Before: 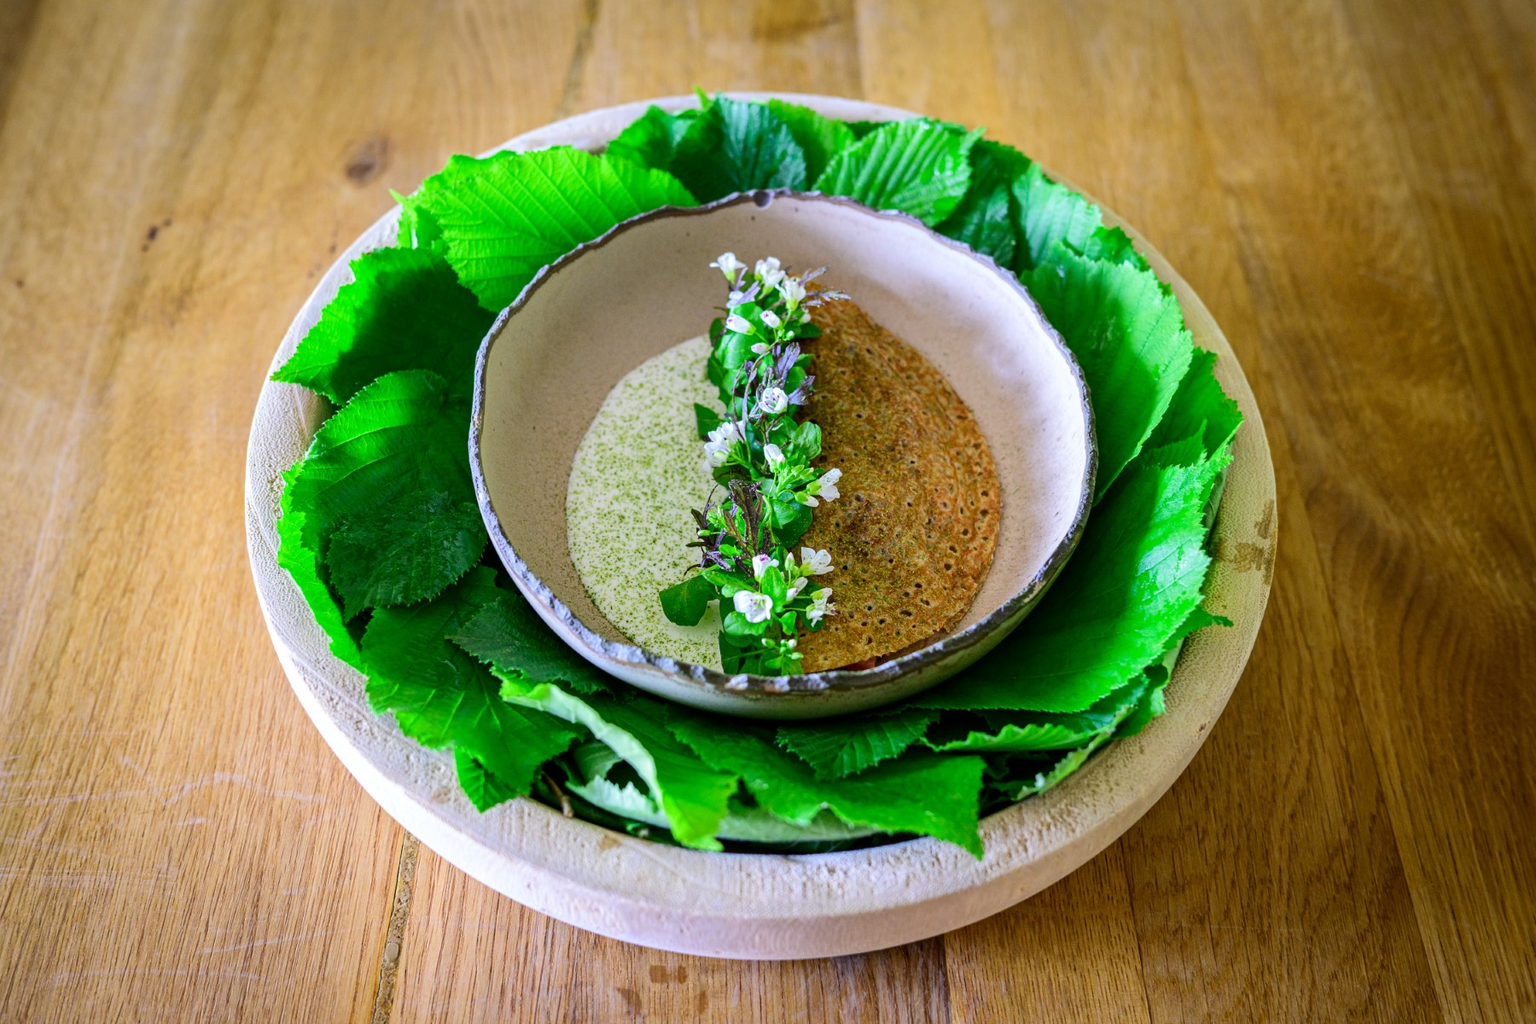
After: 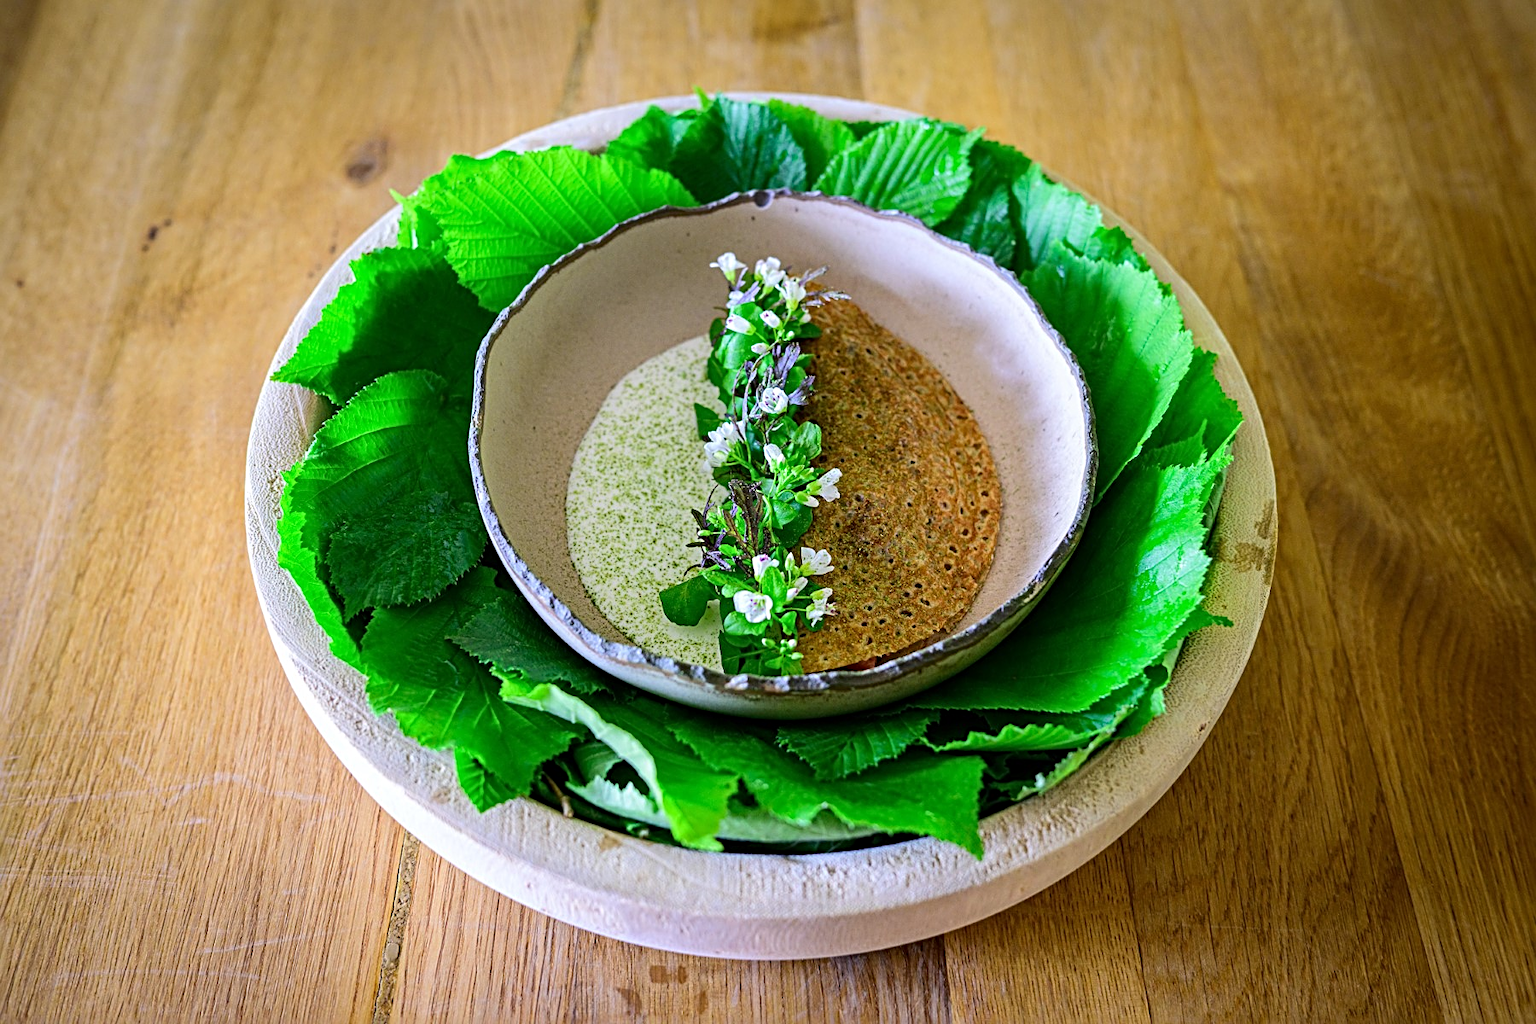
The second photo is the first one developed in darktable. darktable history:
sharpen: radius 3.078
